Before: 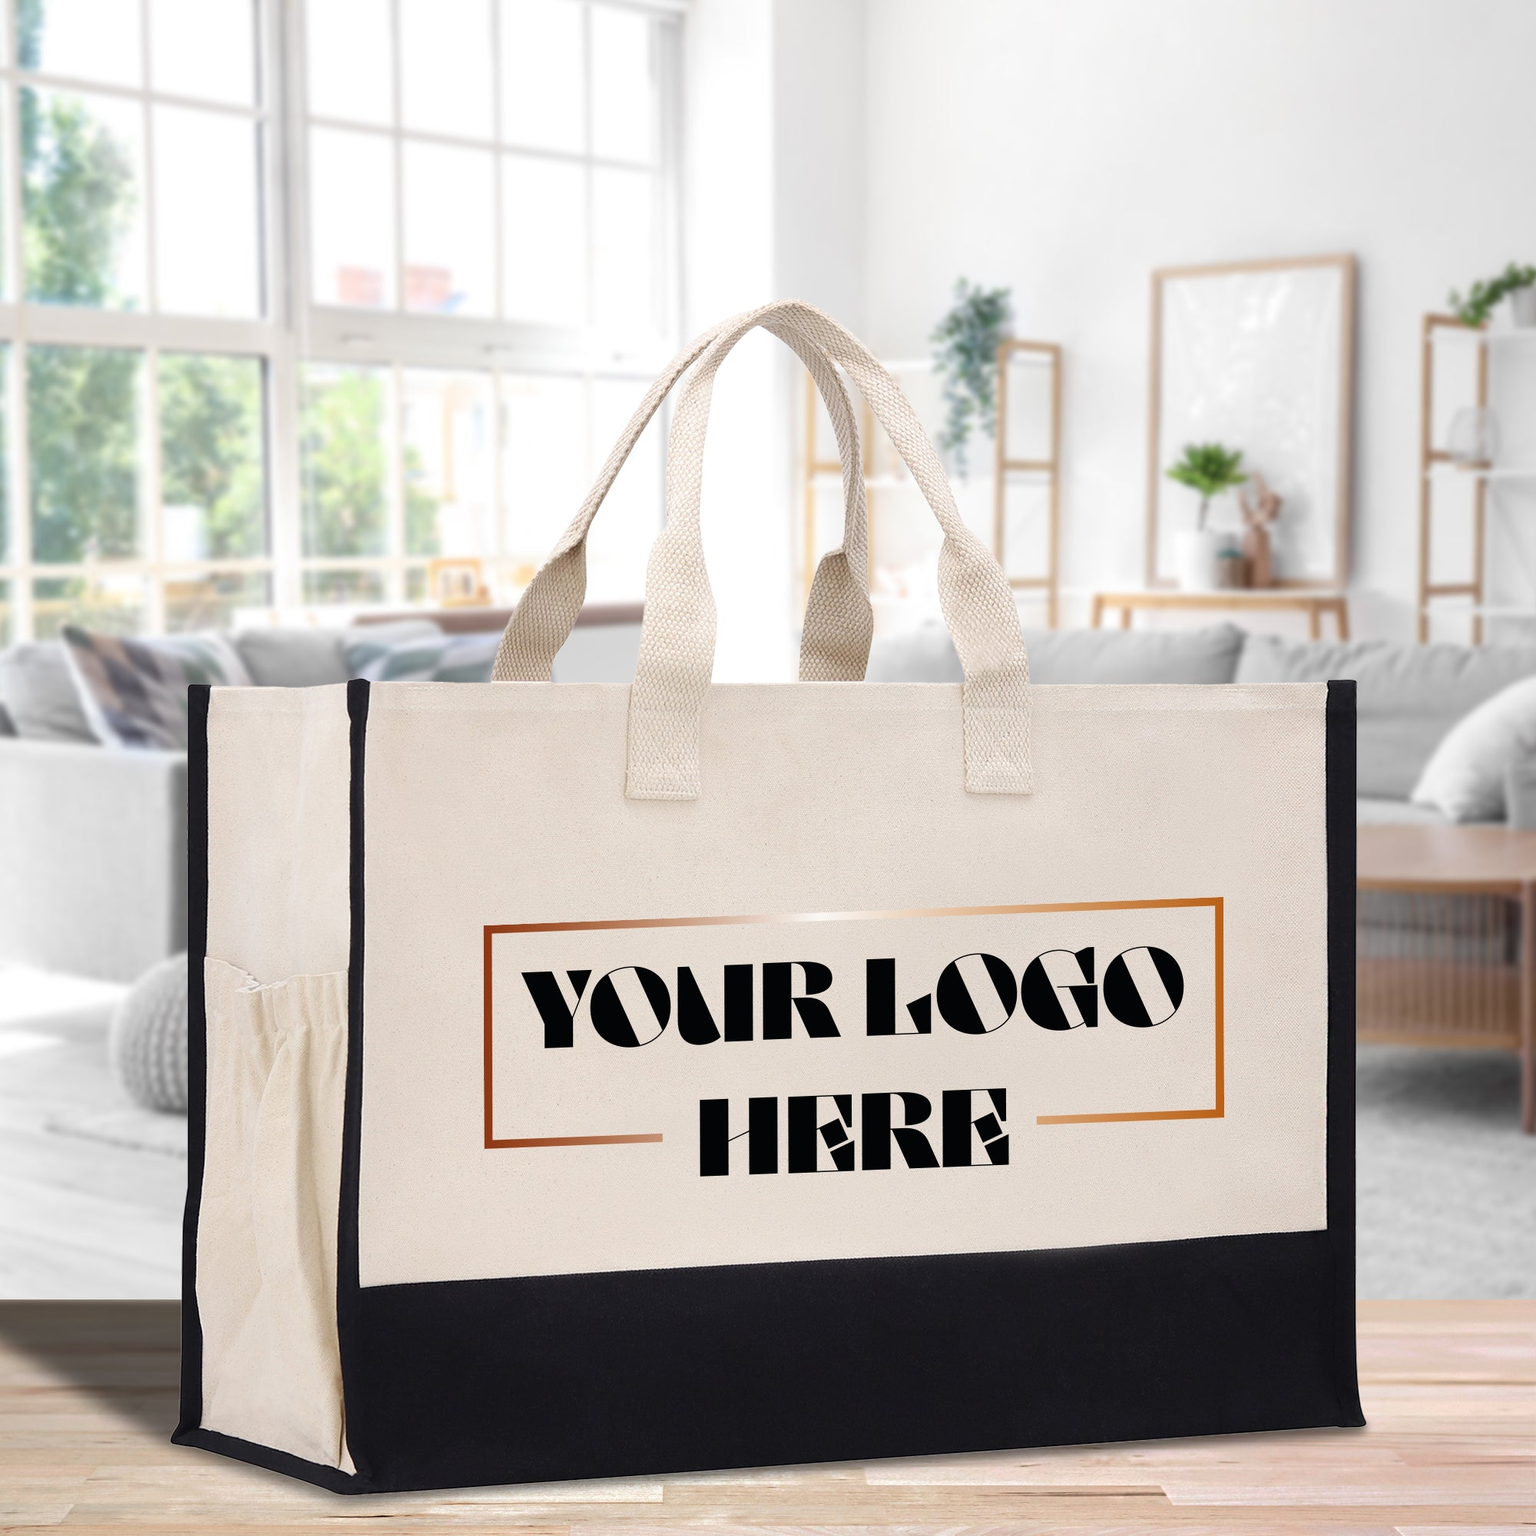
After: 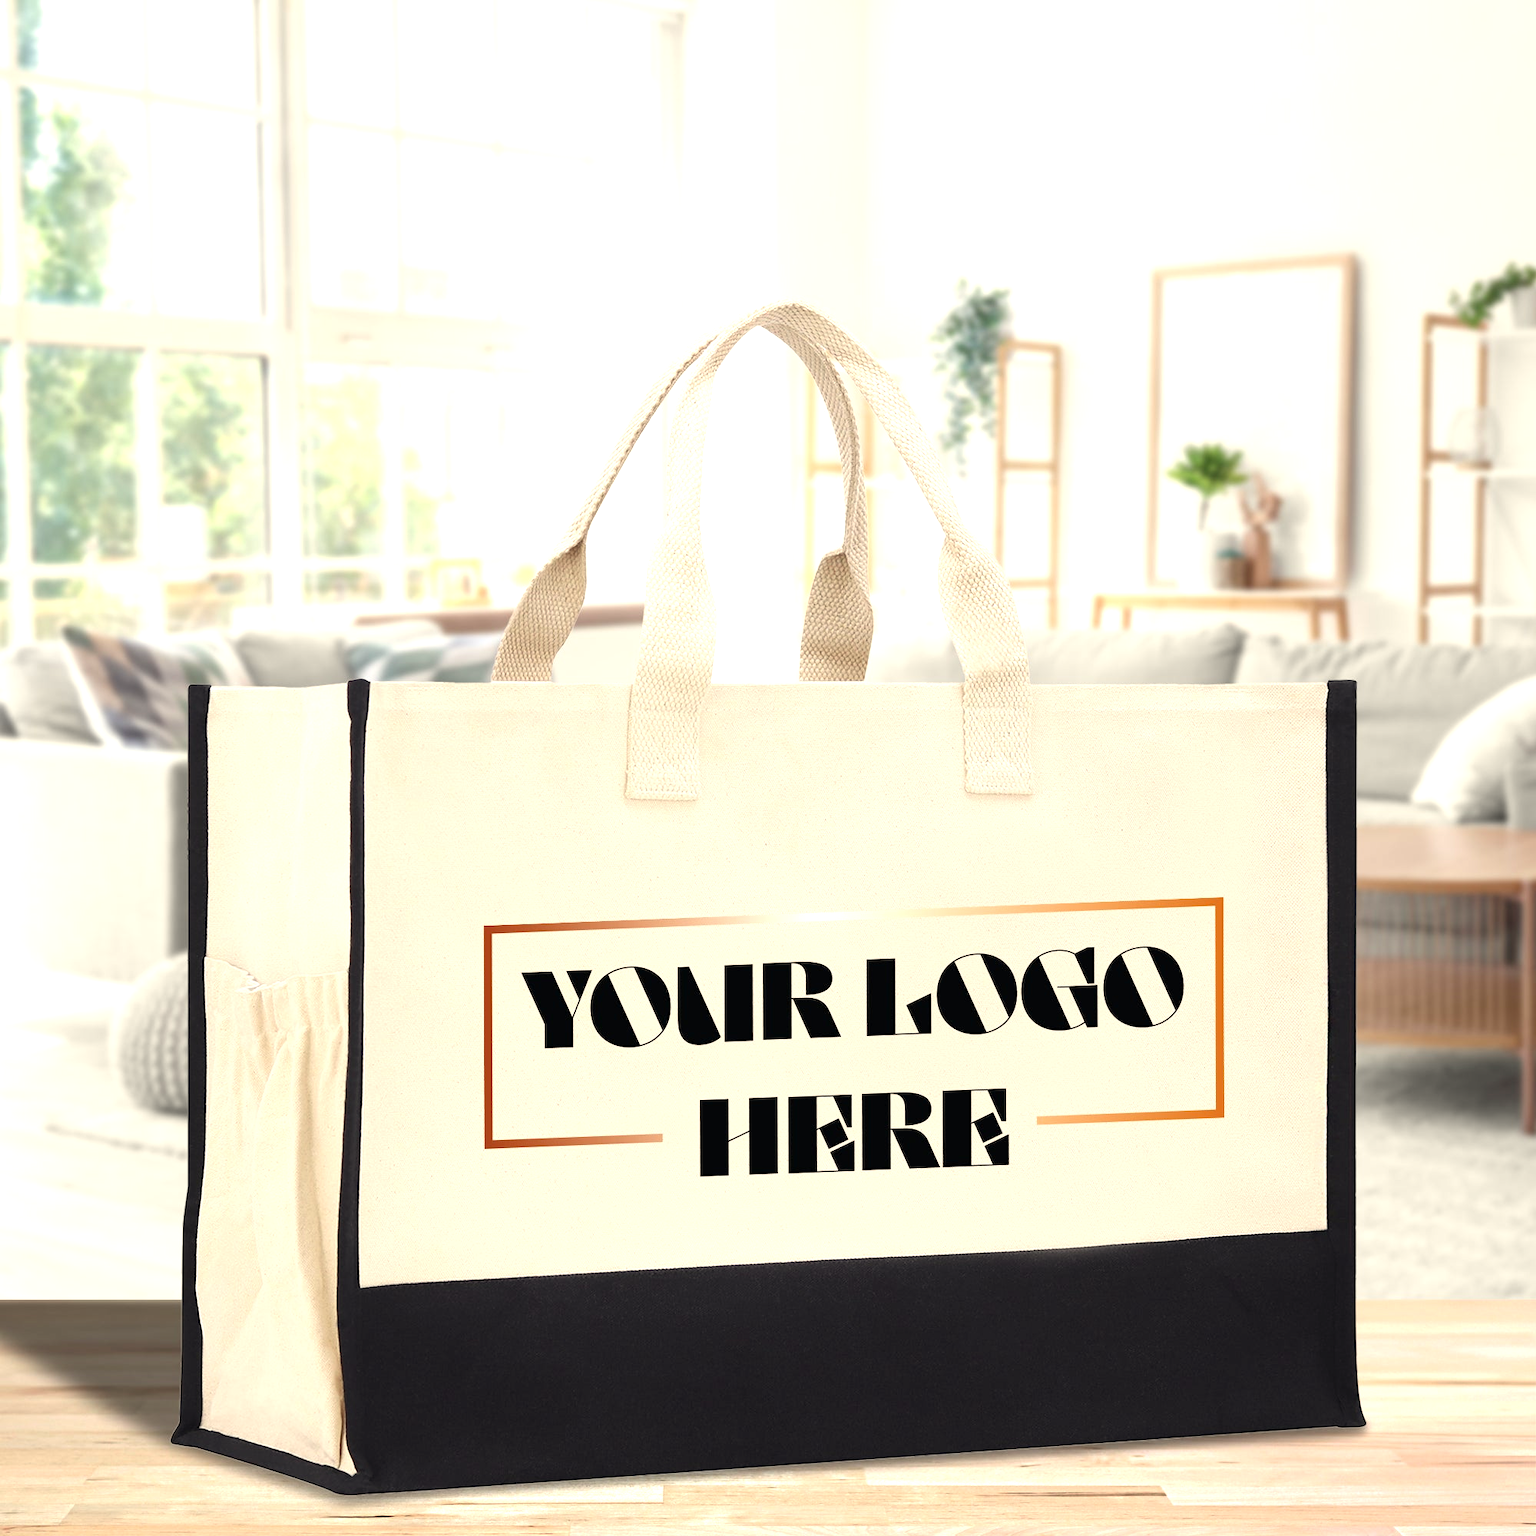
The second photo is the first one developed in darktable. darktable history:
white balance: red 1.029, blue 0.92
exposure: exposure 0.564 EV, compensate highlight preservation false
